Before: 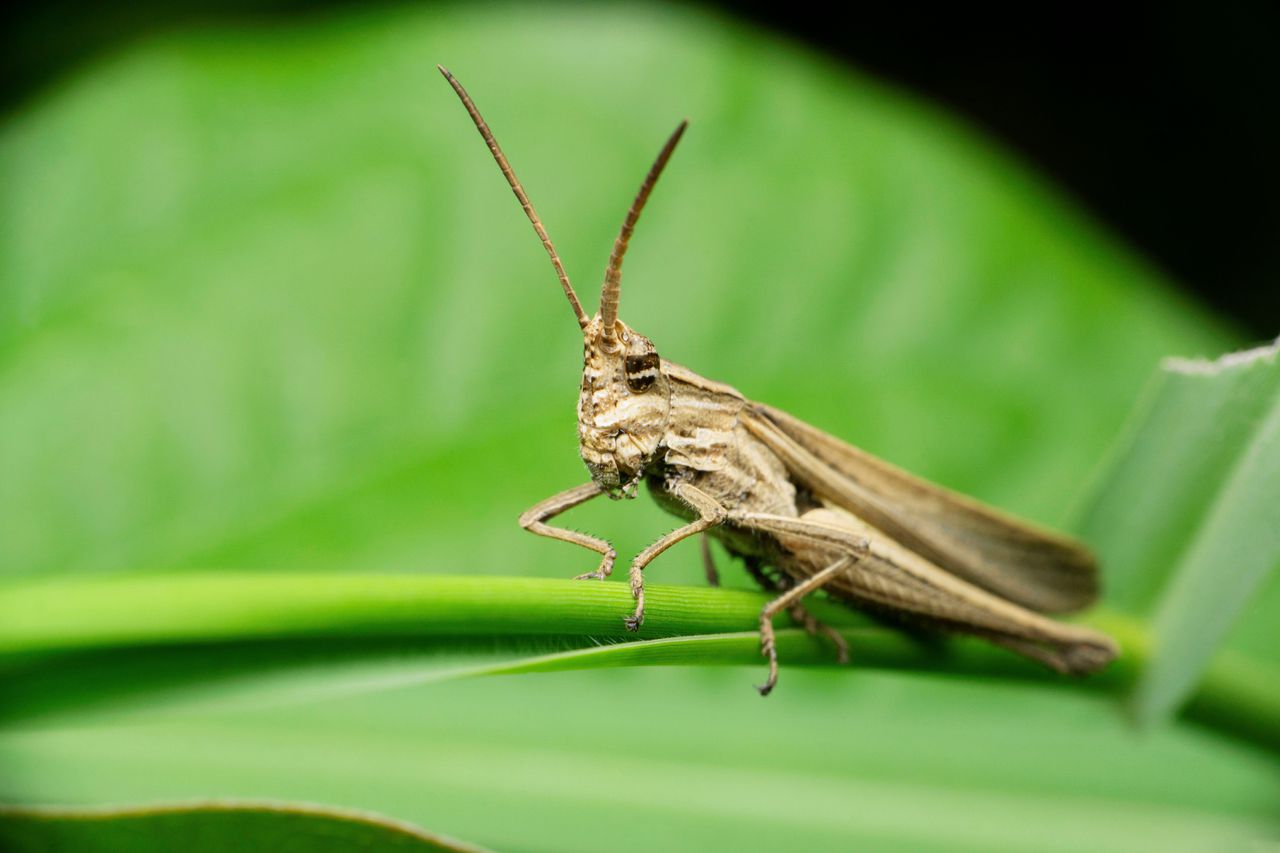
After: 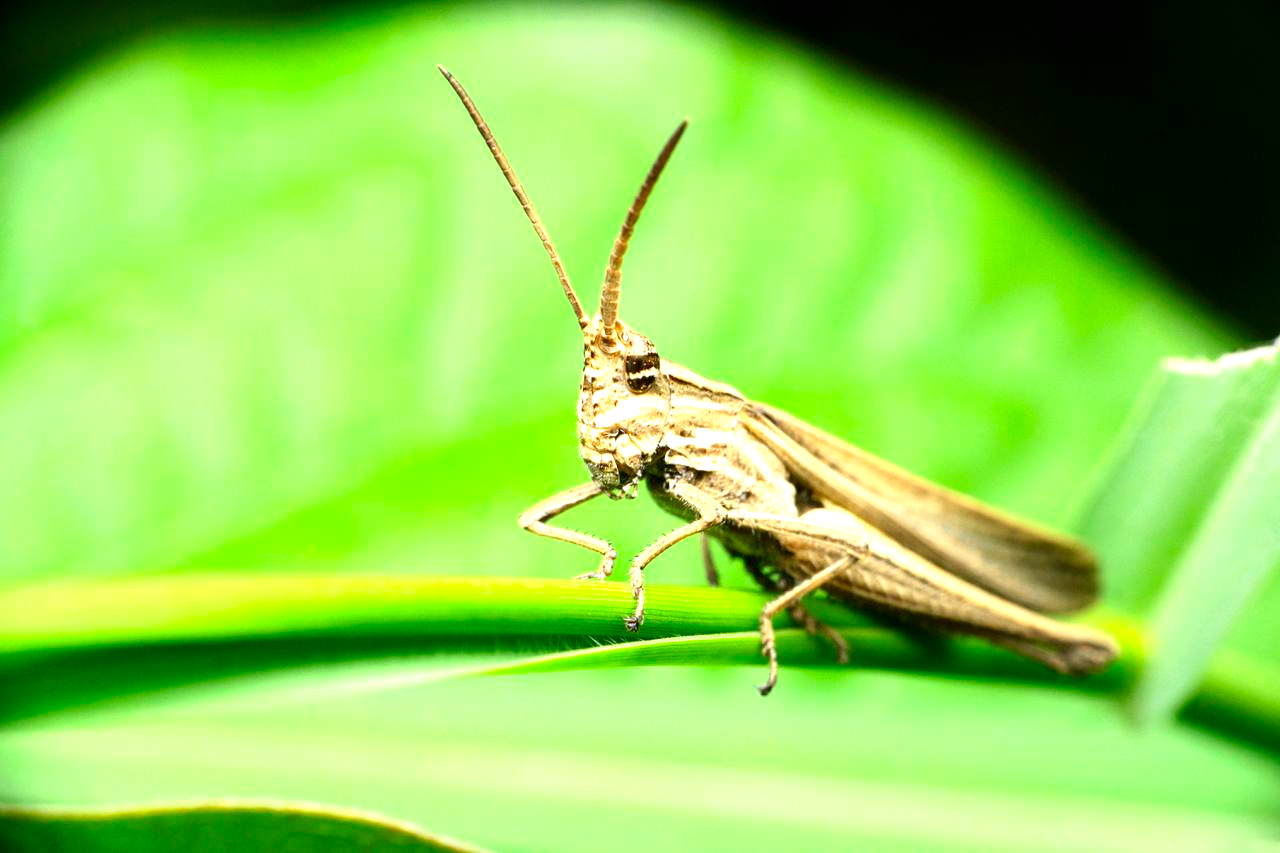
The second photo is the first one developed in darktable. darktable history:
contrast brightness saturation: contrast 0.129, brightness -0.054, saturation 0.163
exposure: black level correction 0, exposure 1.186 EV, compensate highlight preservation false
